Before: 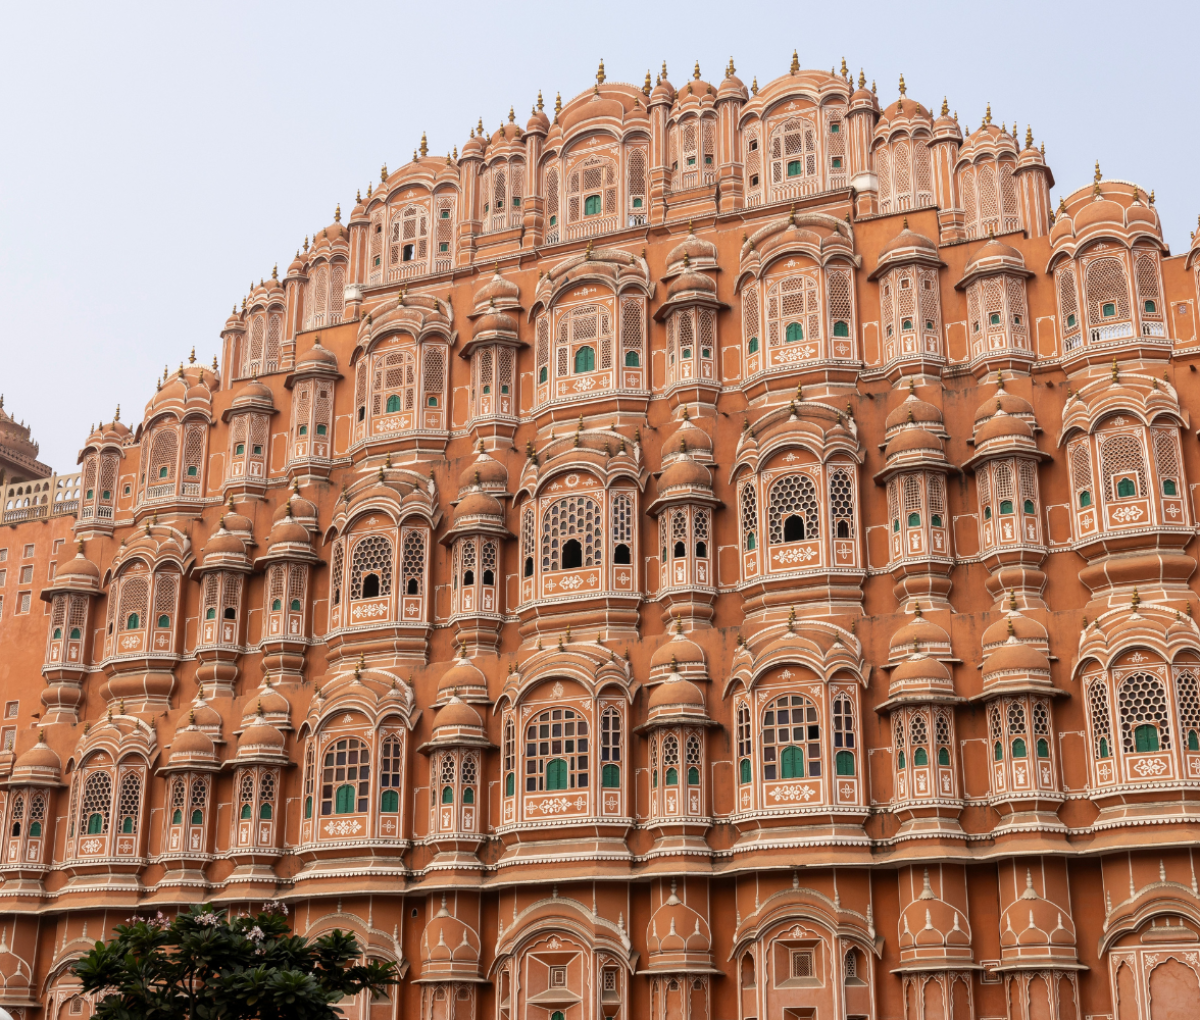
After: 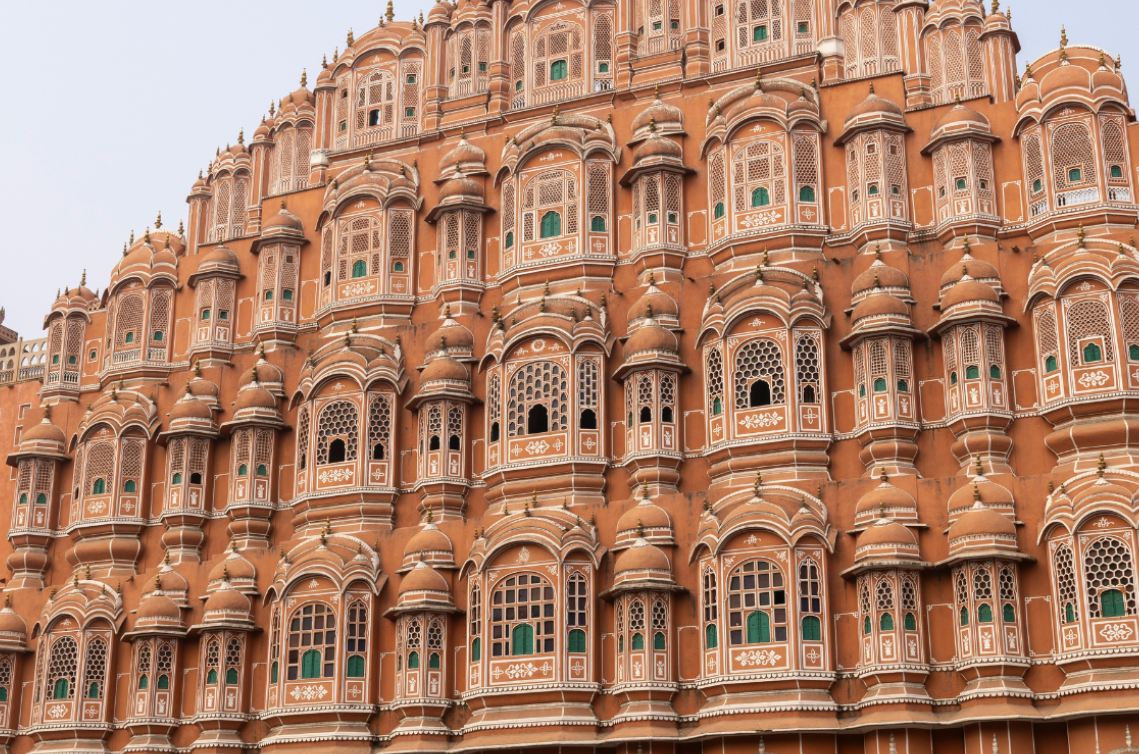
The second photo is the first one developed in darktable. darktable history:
crop and rotate: left 2.888%, top 13.318%, right 2.171%, bottom 12.732%
